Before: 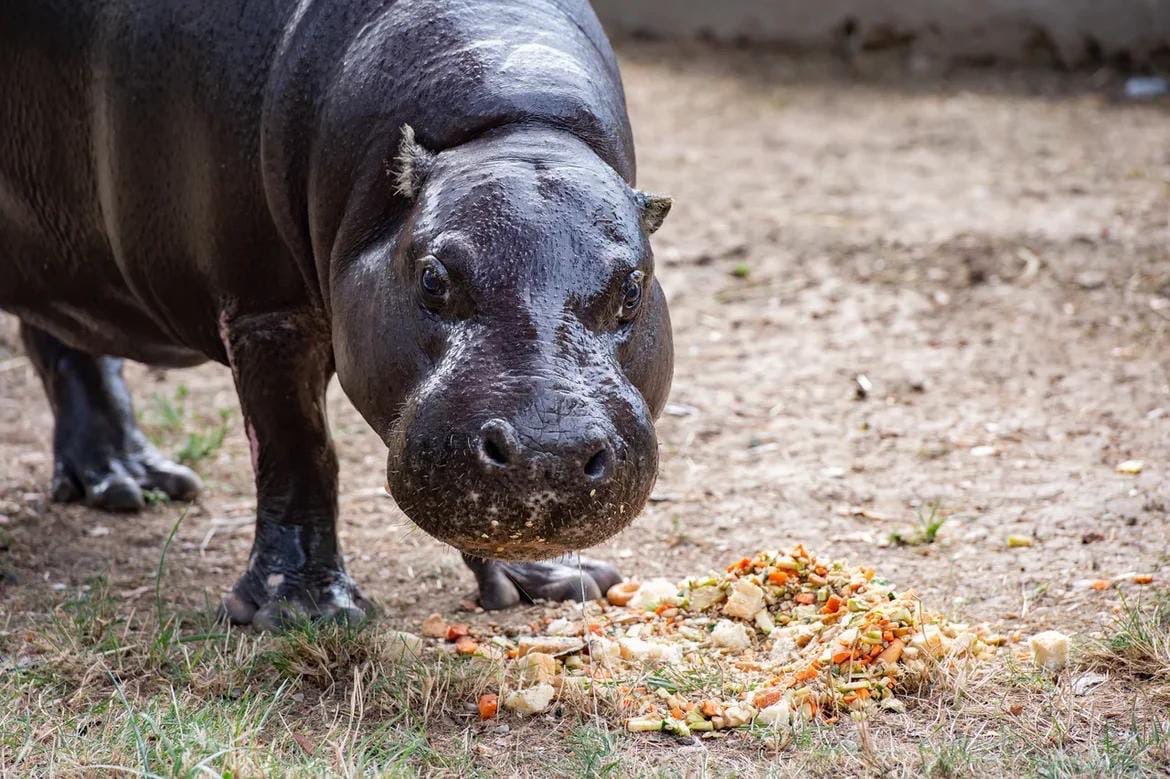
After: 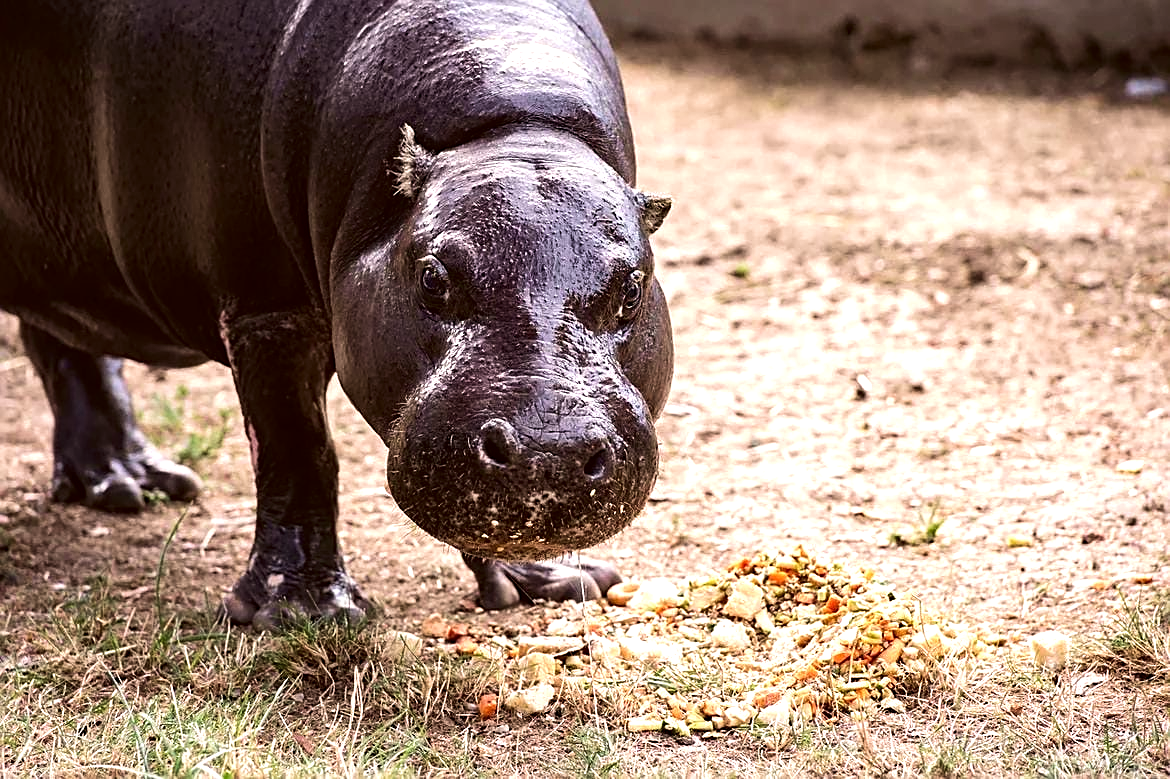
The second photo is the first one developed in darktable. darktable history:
tone equalizer: -8 EV -0.75 EV, -7 EV -0.7 EV, -6 EV -0.6 EV, -5 EV -0.4 EV, -3 EV 0.4 EV, -2 EV 0.6 EV, -1 EV 0.7 EV, +0 EV 0.75 EV, edges refinement/feathering 500, mask exposure compensation -1.57 EV, preserve details no
sharpen: on, module defaults
velvia: on, module defaults
color correction: highlights a* 6.27, highlights b* 8.19, shadows a* 5.94, shadows b* 7.23, saturation 0.9
